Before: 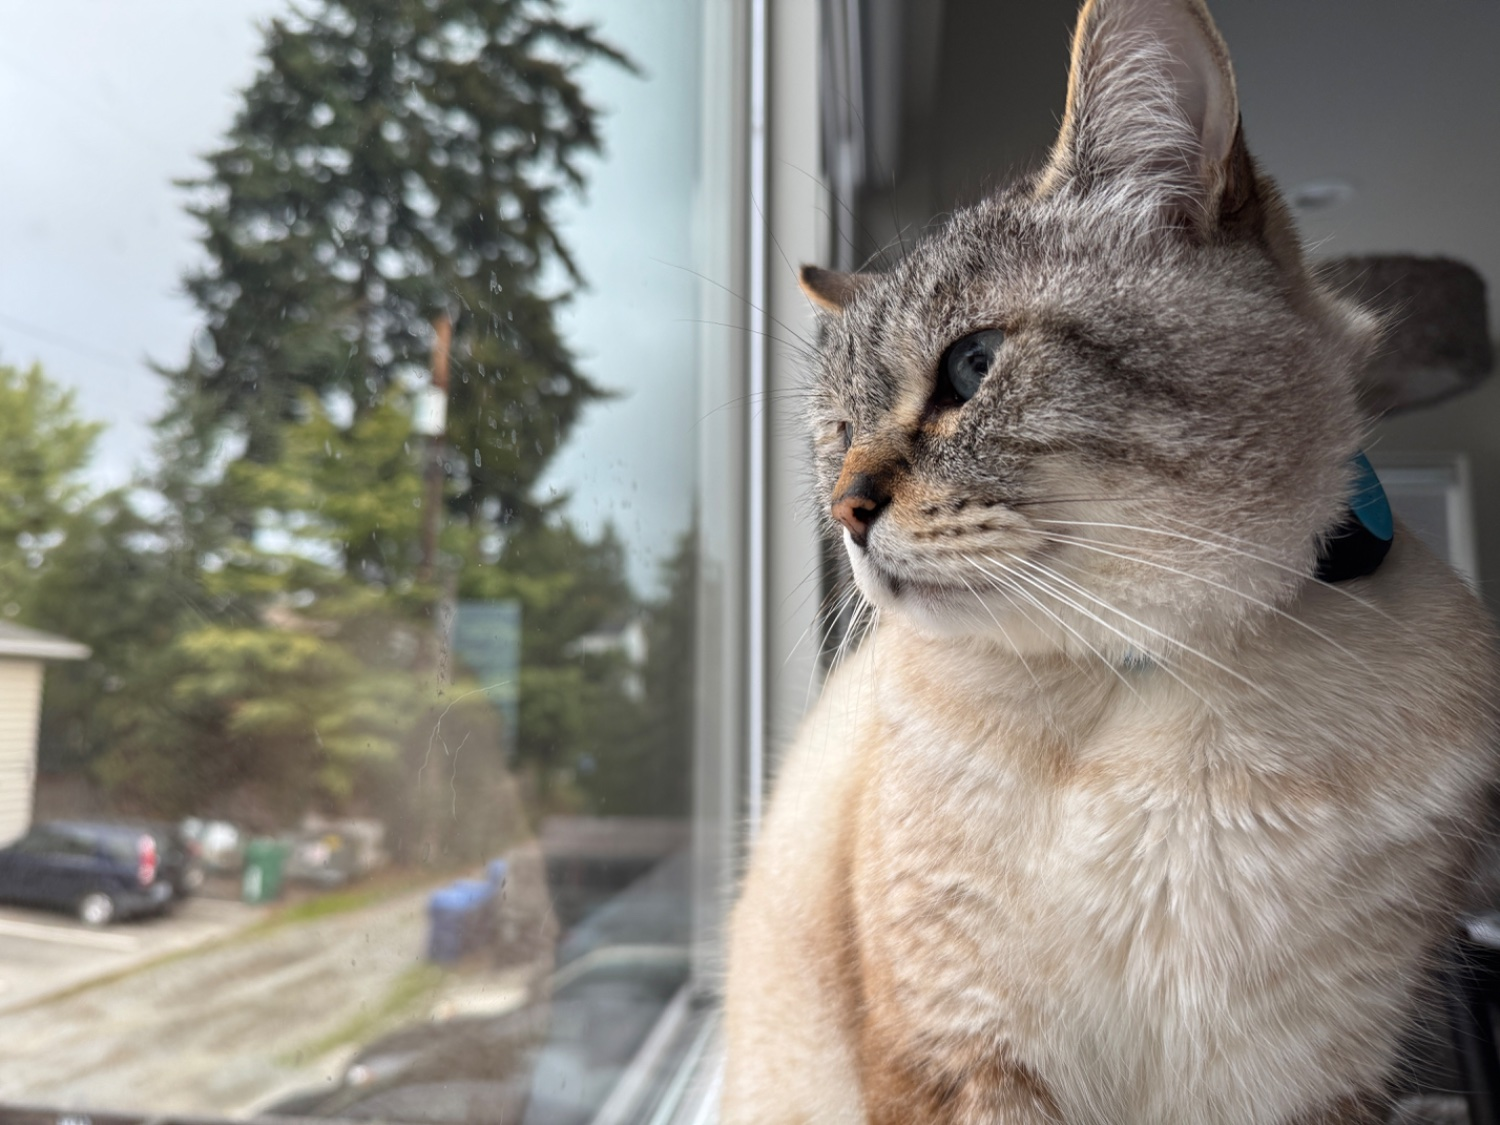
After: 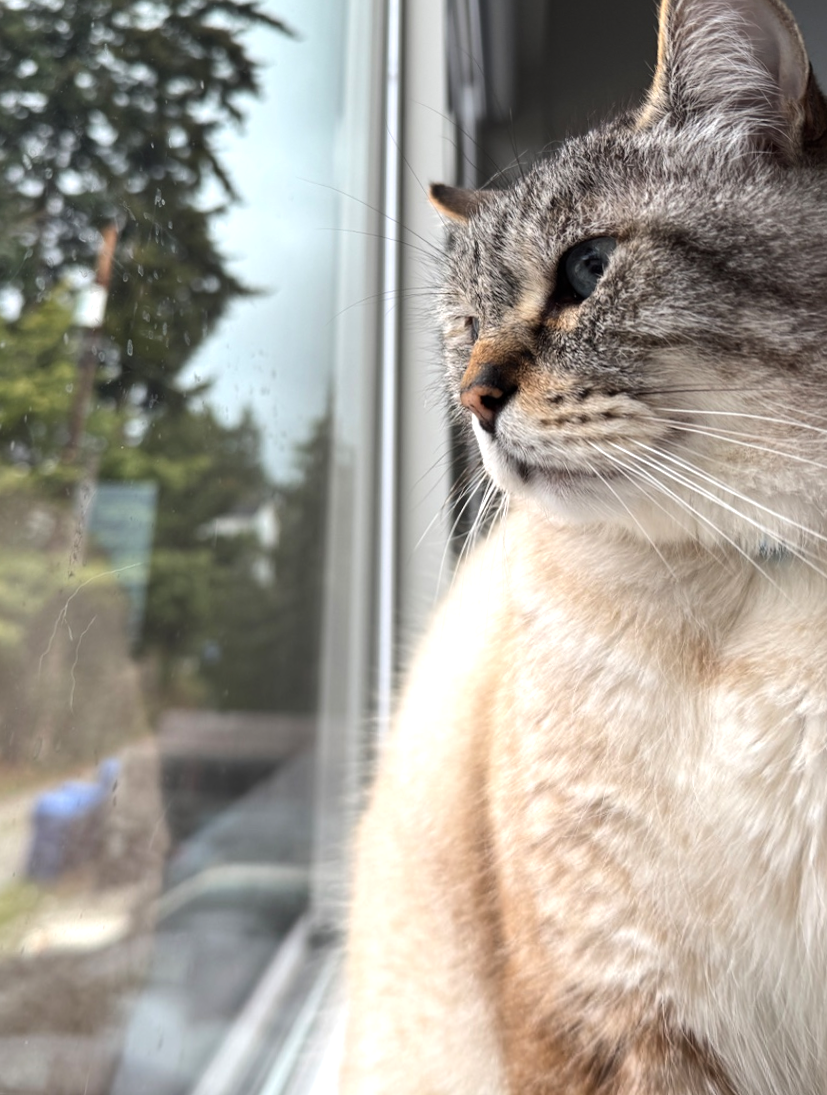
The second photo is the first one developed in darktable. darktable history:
crop: left 16.899%, right 16.556%
rotate and perspective: rotation 0.72°, lens shift (vertical) -0.352, lens shift (horizontal) -0.051, crop left 0.152, crop right 0.859, crop top 0.019, crop bottom 0.964
tone equalizer: -8 EV -0.417 EV, -7 EV -0.389 EV, -6 EV -0.333 EV, -5 EV -0.222 EV, -3 EV 0.222 EV, -2 EV 0.333 EV, -1 EV 0.389 EV, +0 EV 0.417 EV, edges refinement/feathering 500, mask exposure compensation -1.57 EV, preserve details no
